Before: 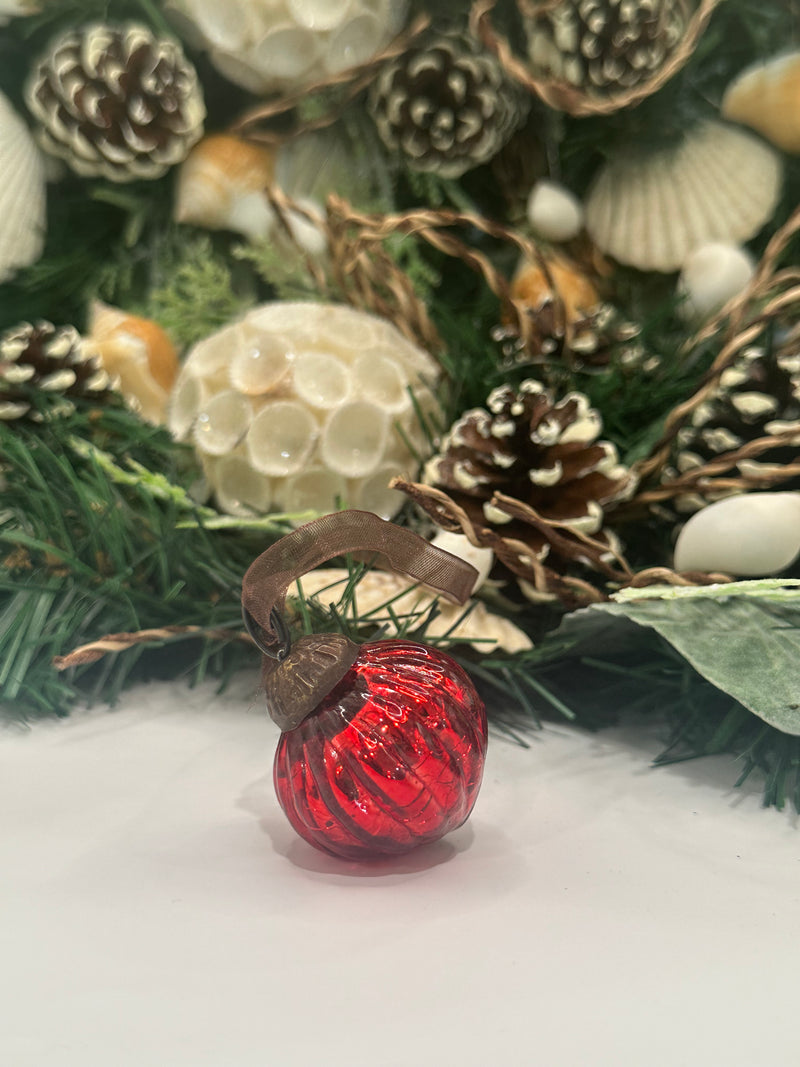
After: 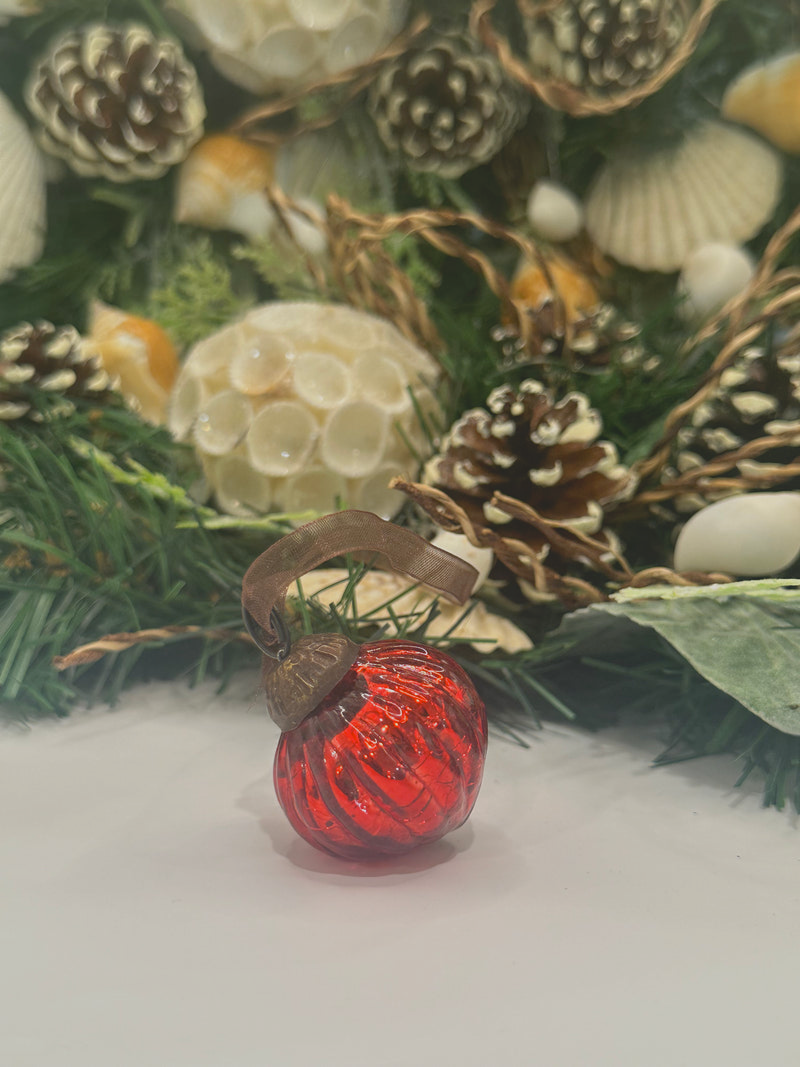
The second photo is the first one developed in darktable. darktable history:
contrast brightness saturation: contrast -0.26, saturation -0.43
color contrast: green-magenta contrast 1.55, blue-yellow contrast 1.83
